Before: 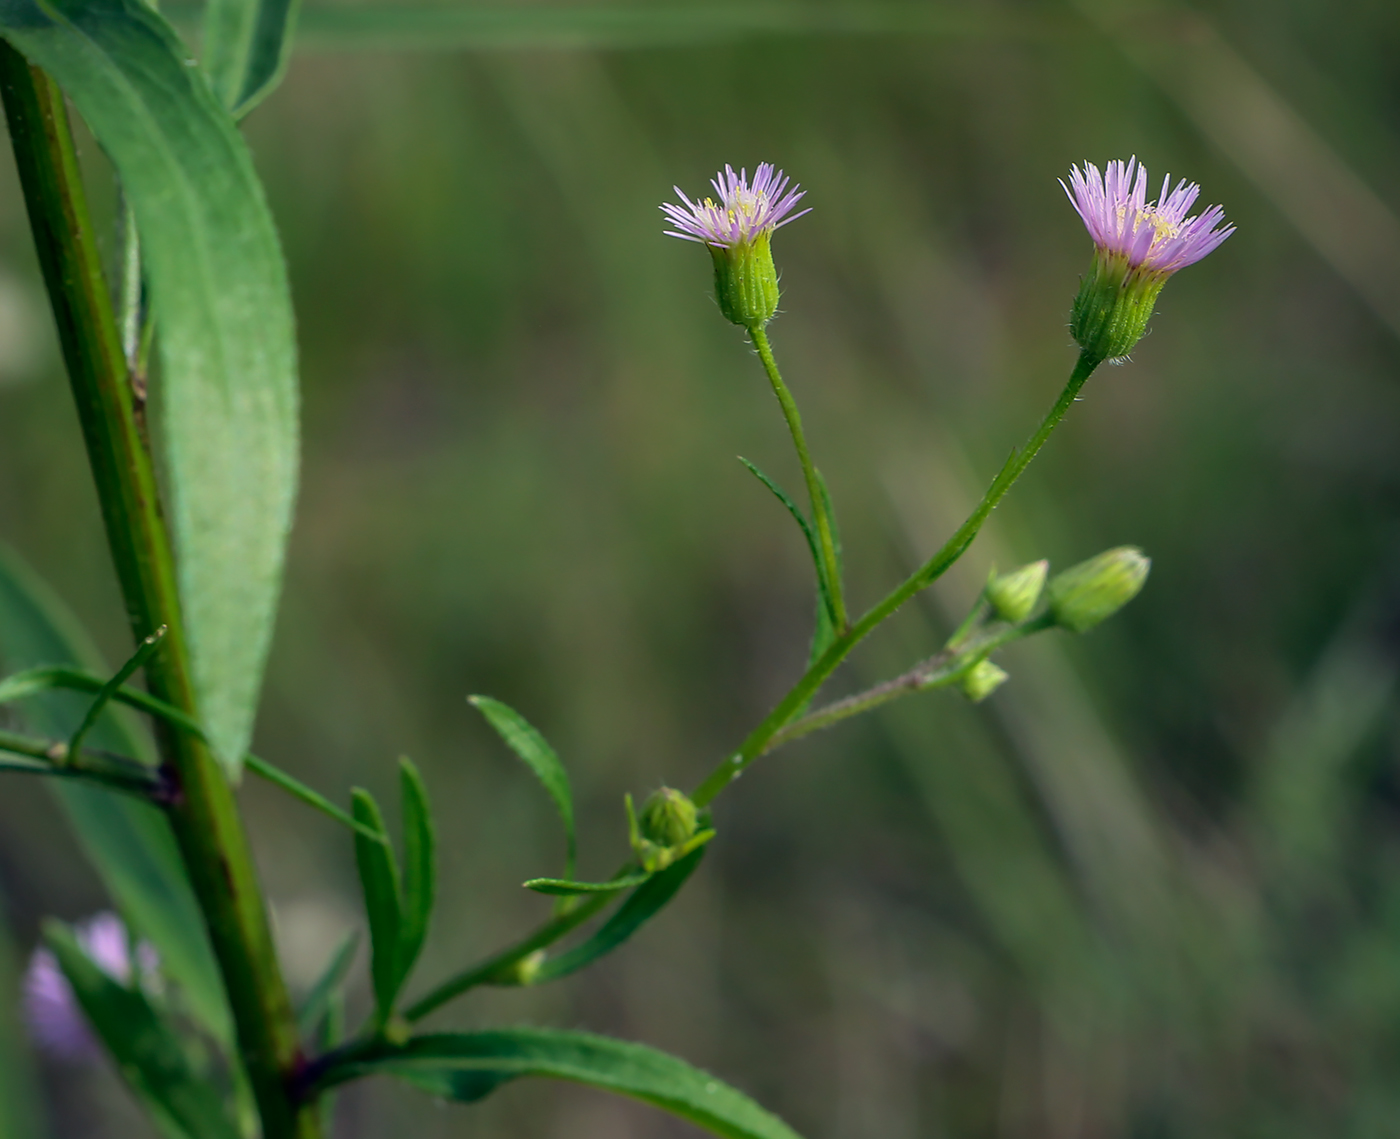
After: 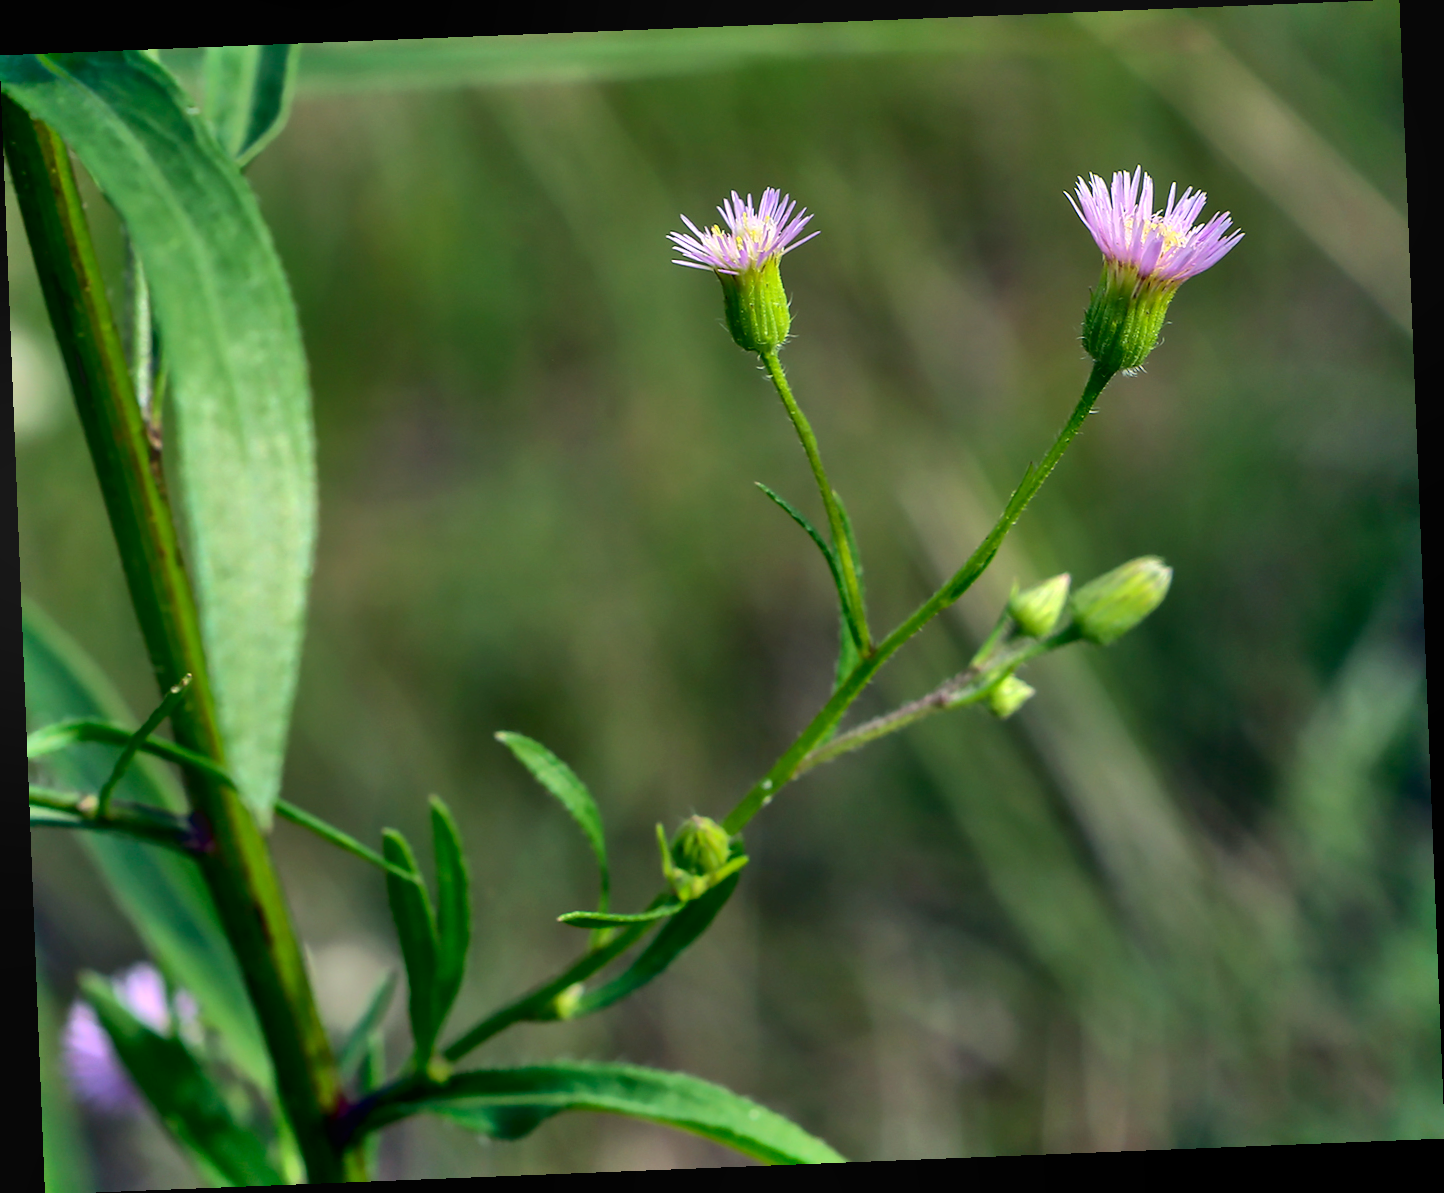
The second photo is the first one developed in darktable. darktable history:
exposure: black level correction 0.001, exposure 0.5 EV, compensate exposure bias true, compensate highlight preservation false
rotate and perspective: rotation -2.29°, automatic cropping off
white balance: emerald 1
contrast brightness saturation: contrast 0.07, brightness -0.13, saturation 0.06
local contrast: mode bilateral grid, contrast 20, coarseness 50, detail 132%, midtone range 0.2
shadows and highlights: low approximation 0.01, soften with gaussian
bloom: size 38%, threshold 95%, strength 30%
